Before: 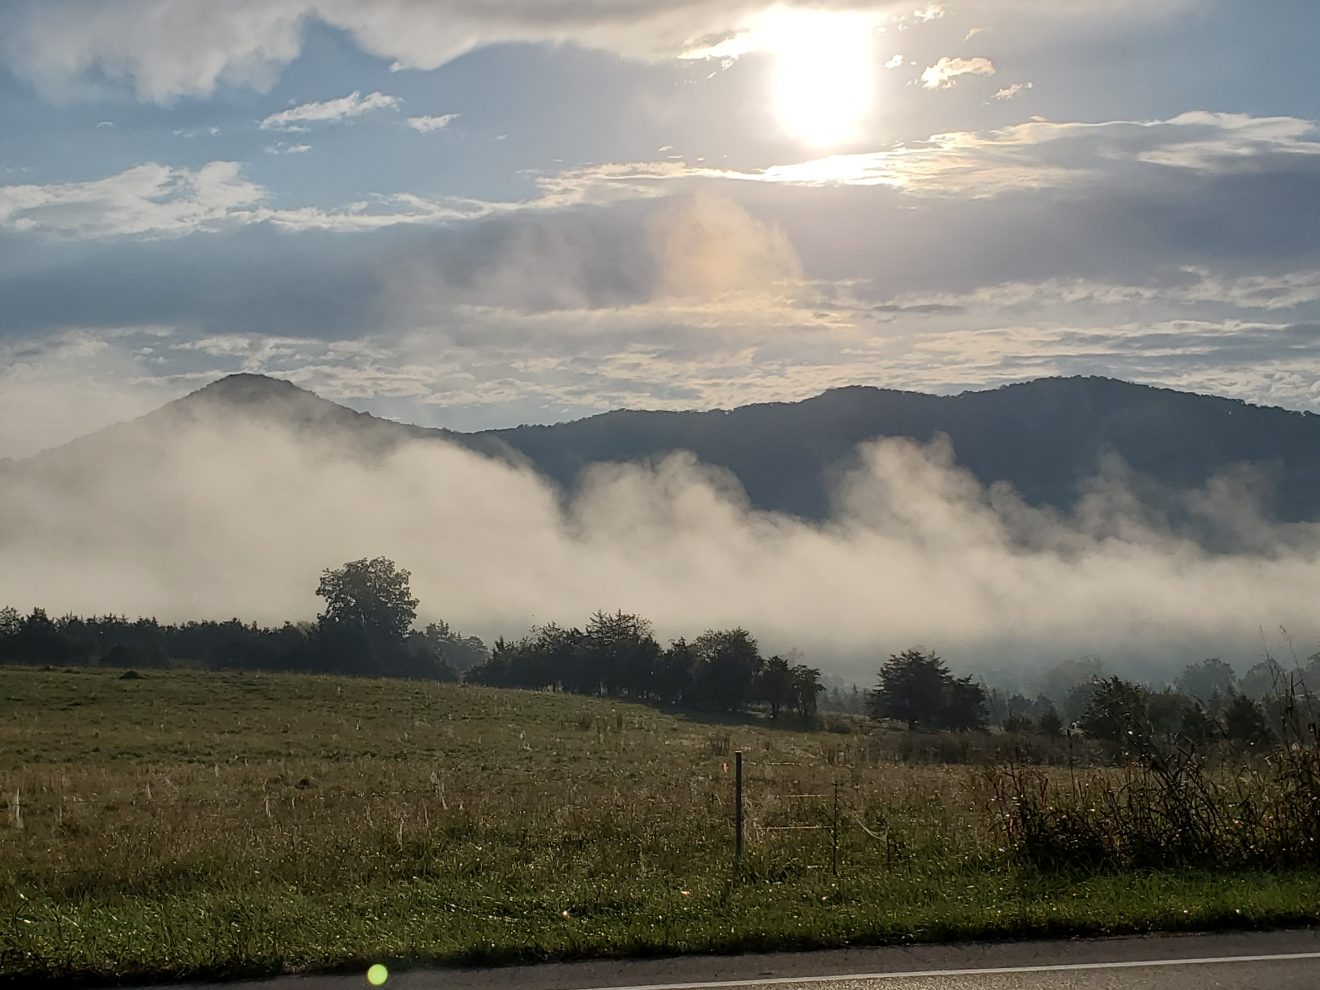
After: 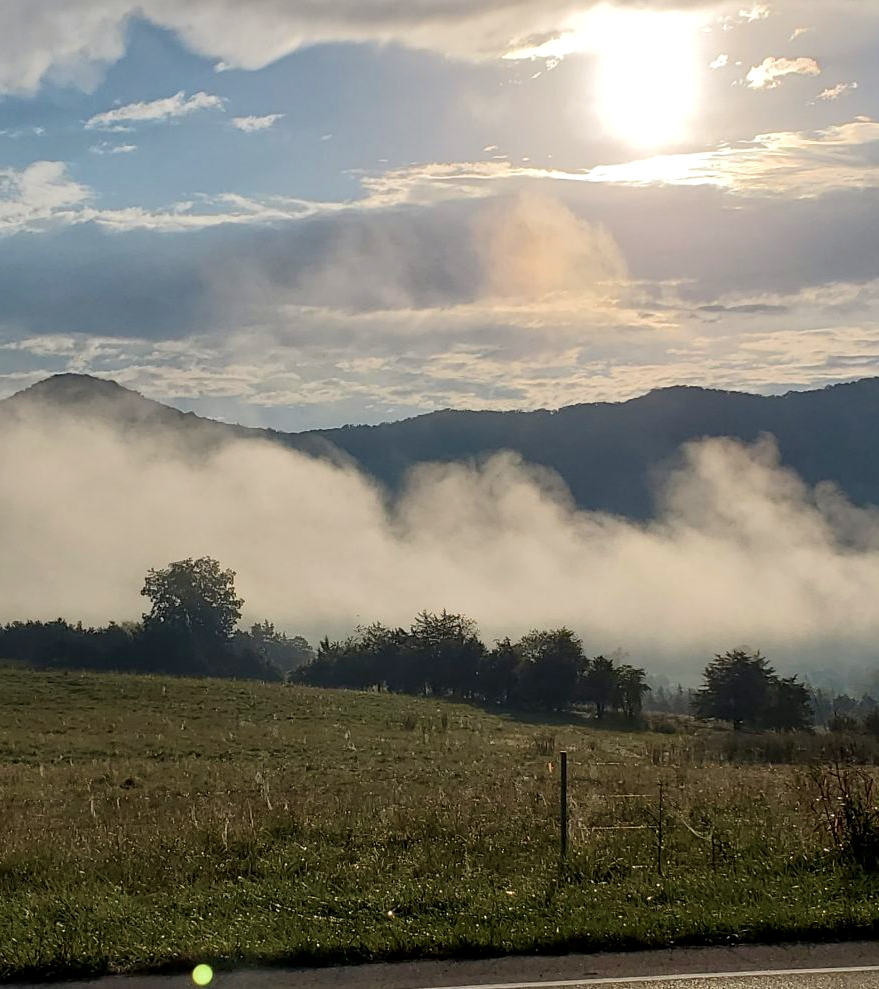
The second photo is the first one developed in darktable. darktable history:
velvia: strength 21.76%
contrast equalizer: octaves 7, y [[0.6 ×6], [0.55 ×6], [0 ×6], [0 ×6], [0 ×6]], mix 0.3
crop and rotate: left 13.409%, right 19.924%
tone equalizer: on, module defaults
